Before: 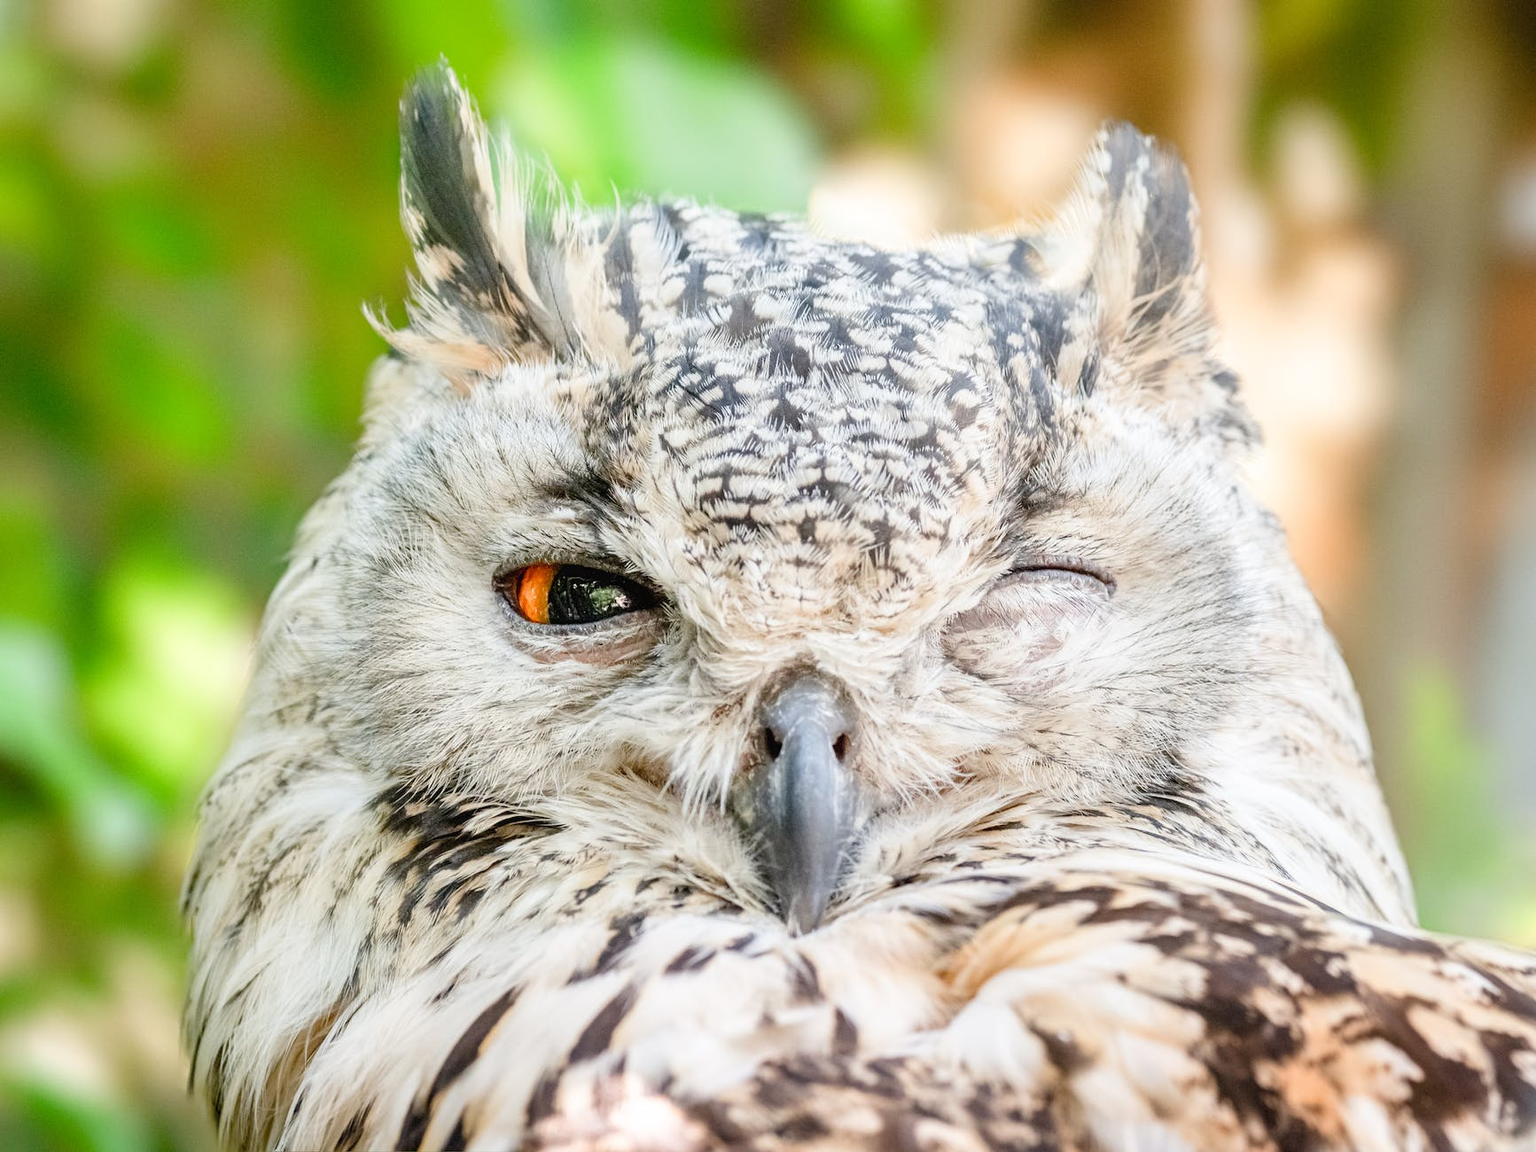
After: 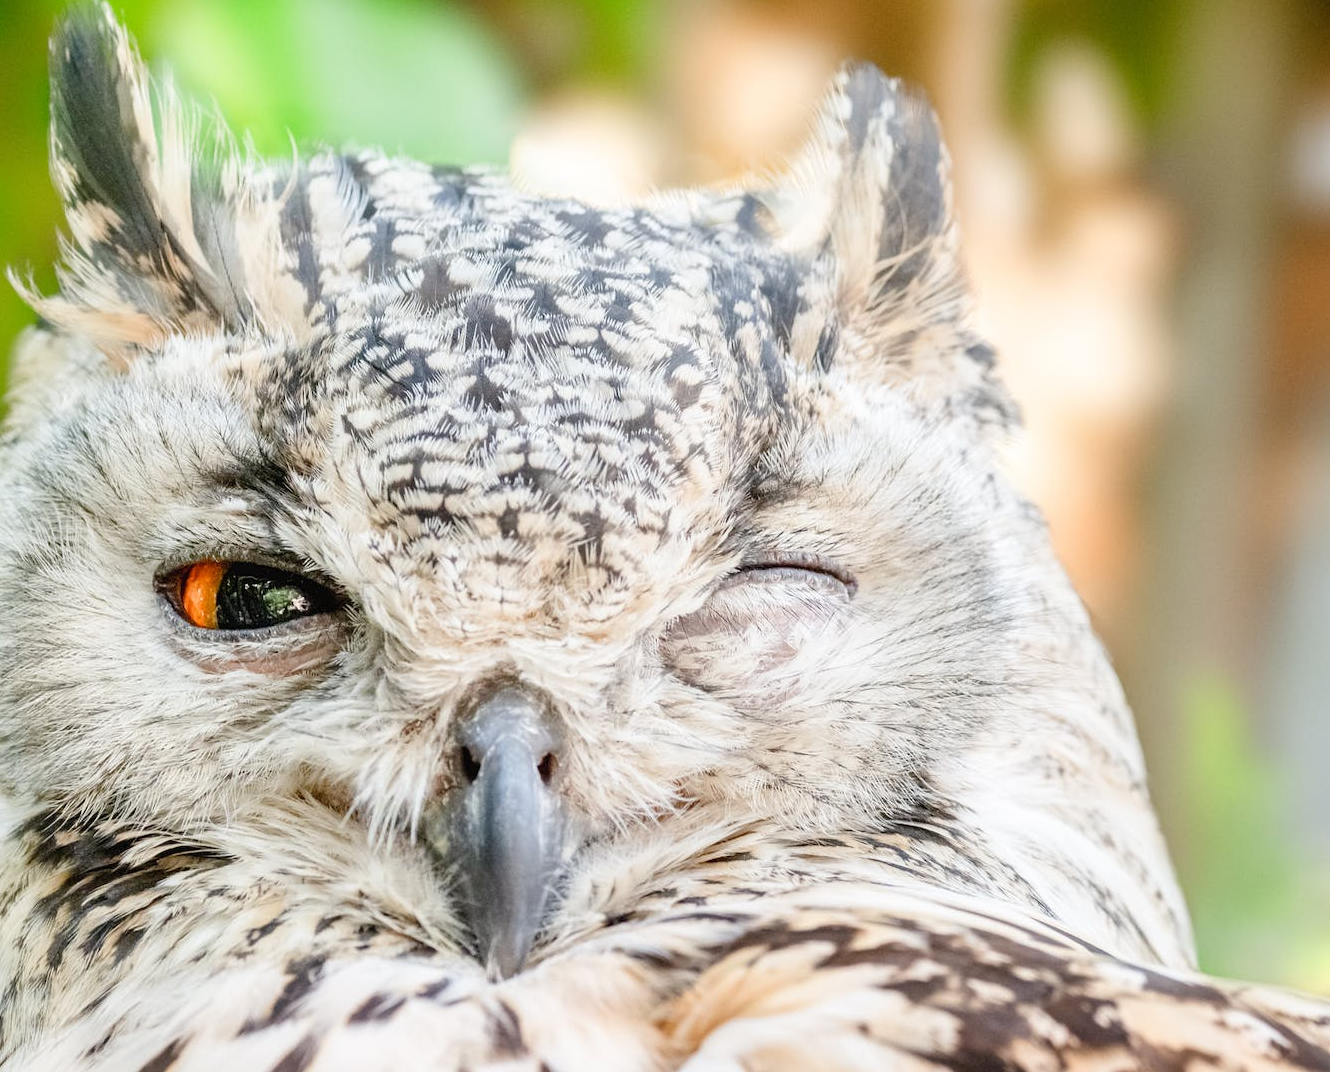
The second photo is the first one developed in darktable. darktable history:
crop: left 23.25%, top 5.821%, bottom 11.689%
